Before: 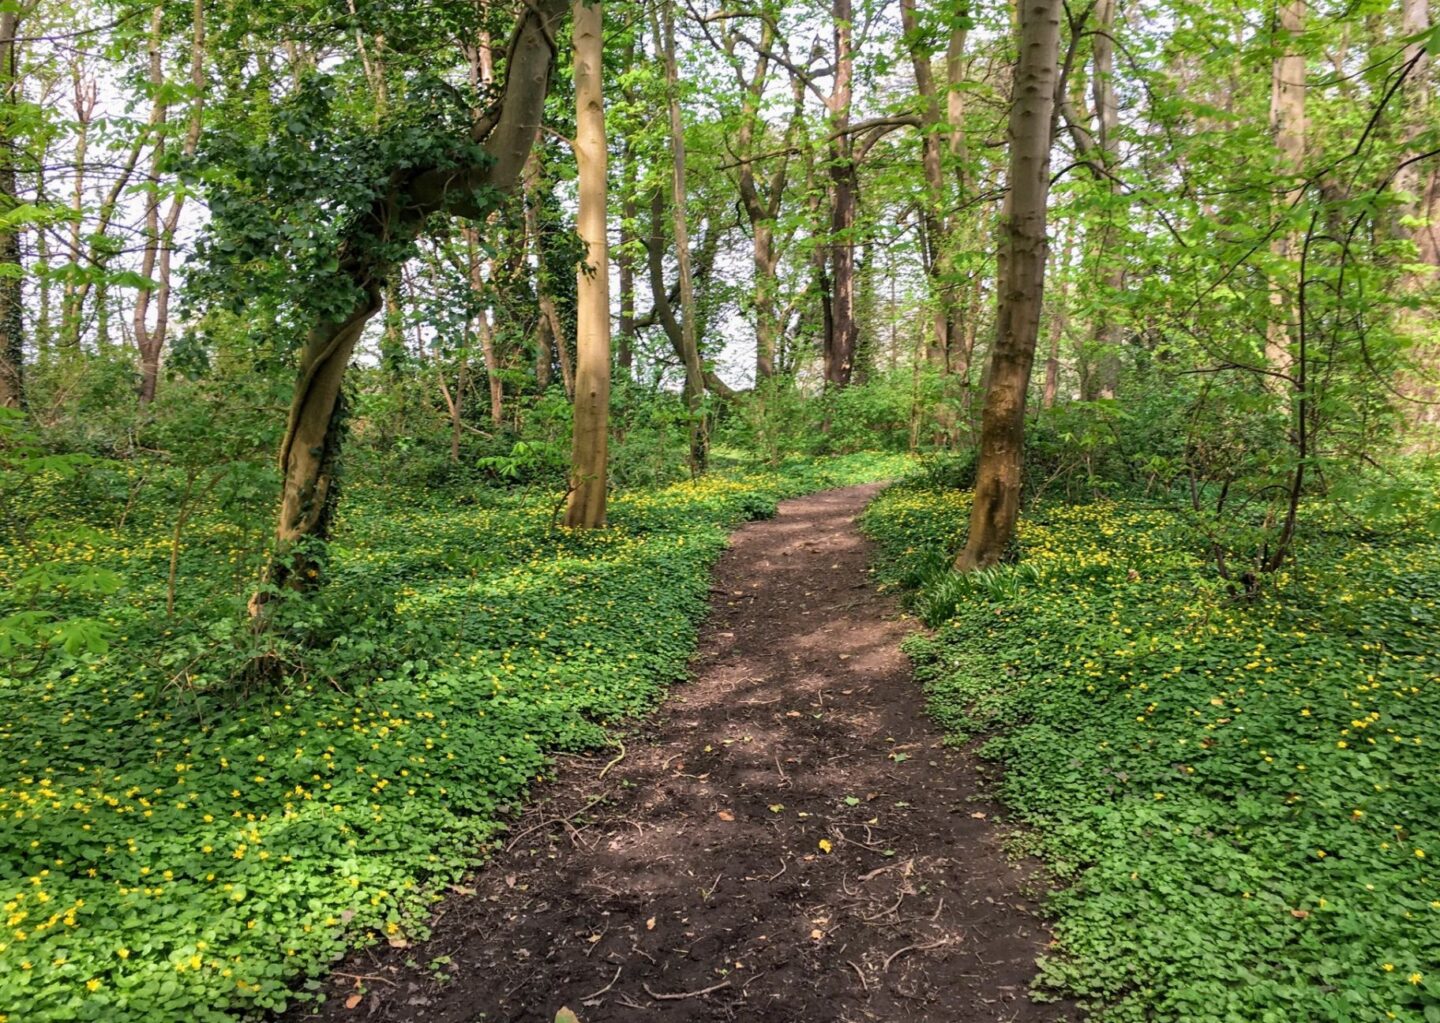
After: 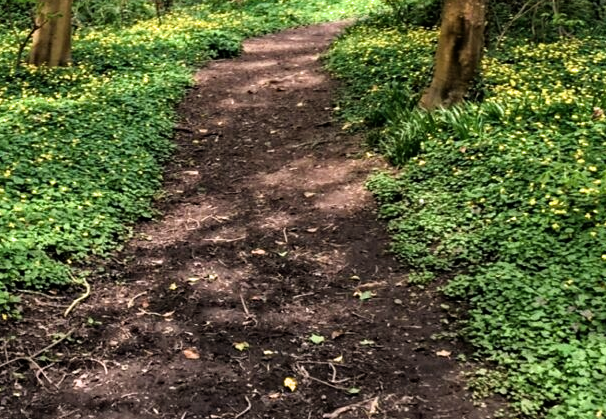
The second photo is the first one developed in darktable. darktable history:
shadows and highlights: shadows 25, highlights -48, soften with gaussian
crop: left 37.221%, top 45.169%, right 20.63%, bottom 13.777%
haze removal: compatibility mode true, adaptive false
filmic rgb: white relative exposure 2.2 EV, hardness 6.97
